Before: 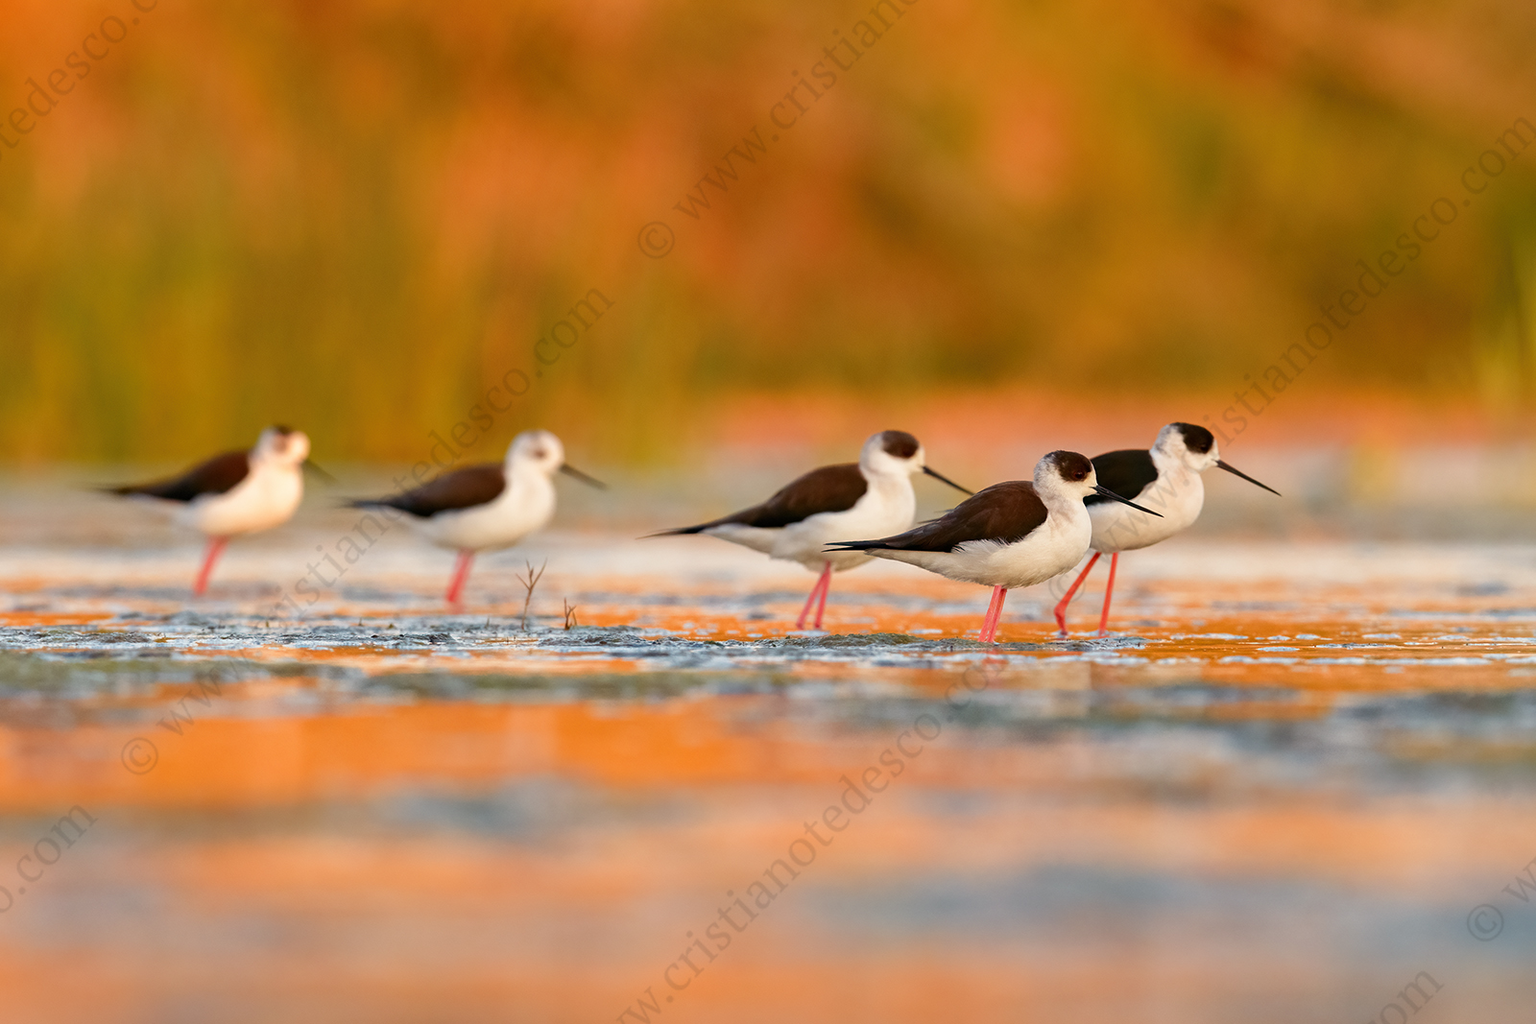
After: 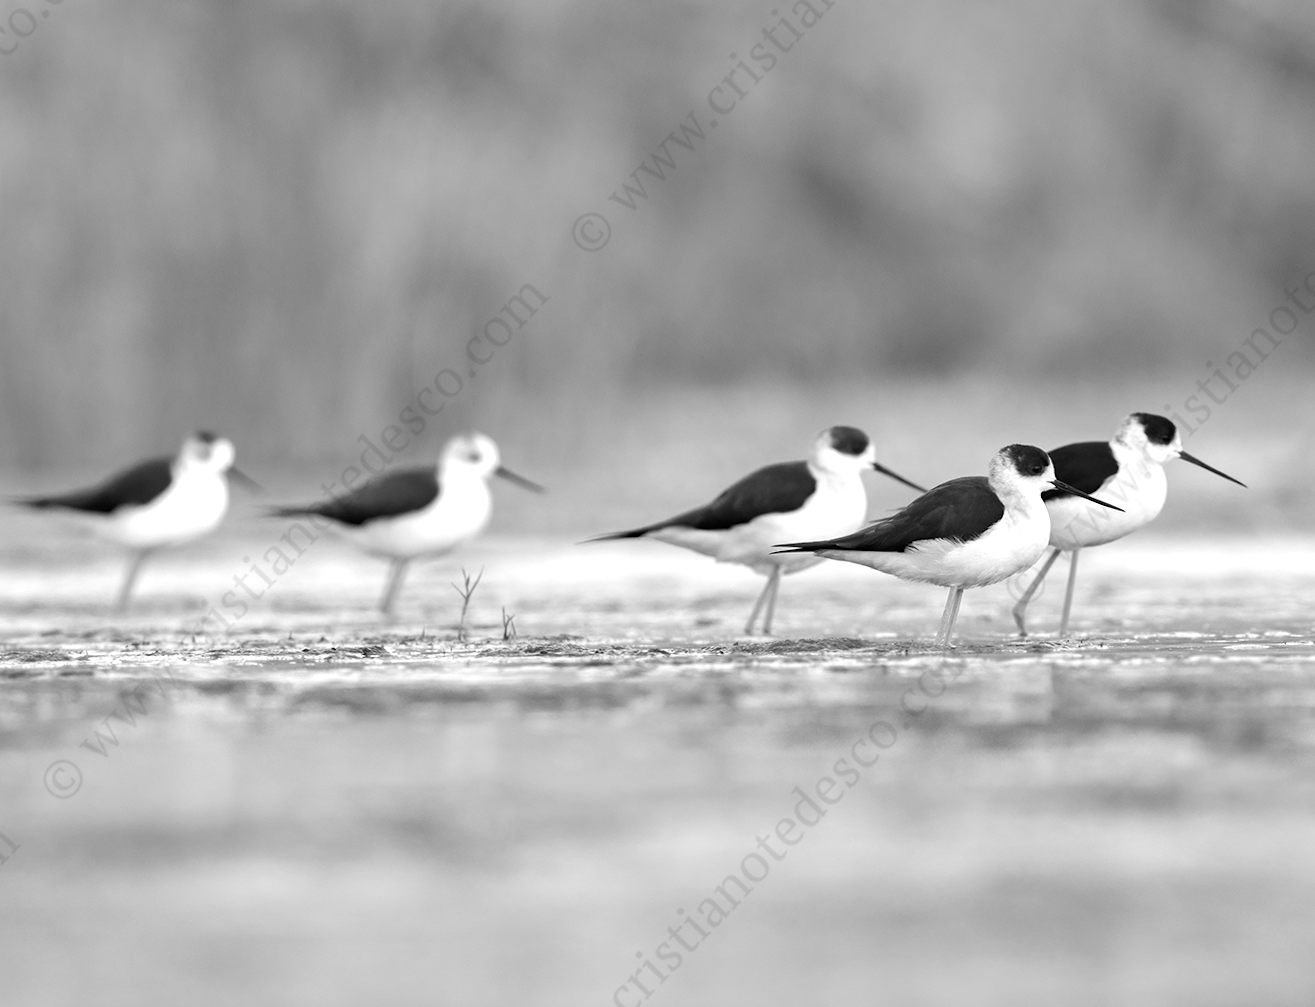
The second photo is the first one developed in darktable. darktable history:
monochrome: a 32, b 64, size 2.3
exposure: exposure 0.636 EV, compensate highlight preservation false
crop and rotate: angle 1°, left 4.281%, top 0.642%, right 11.383%, bottom 2.486%
